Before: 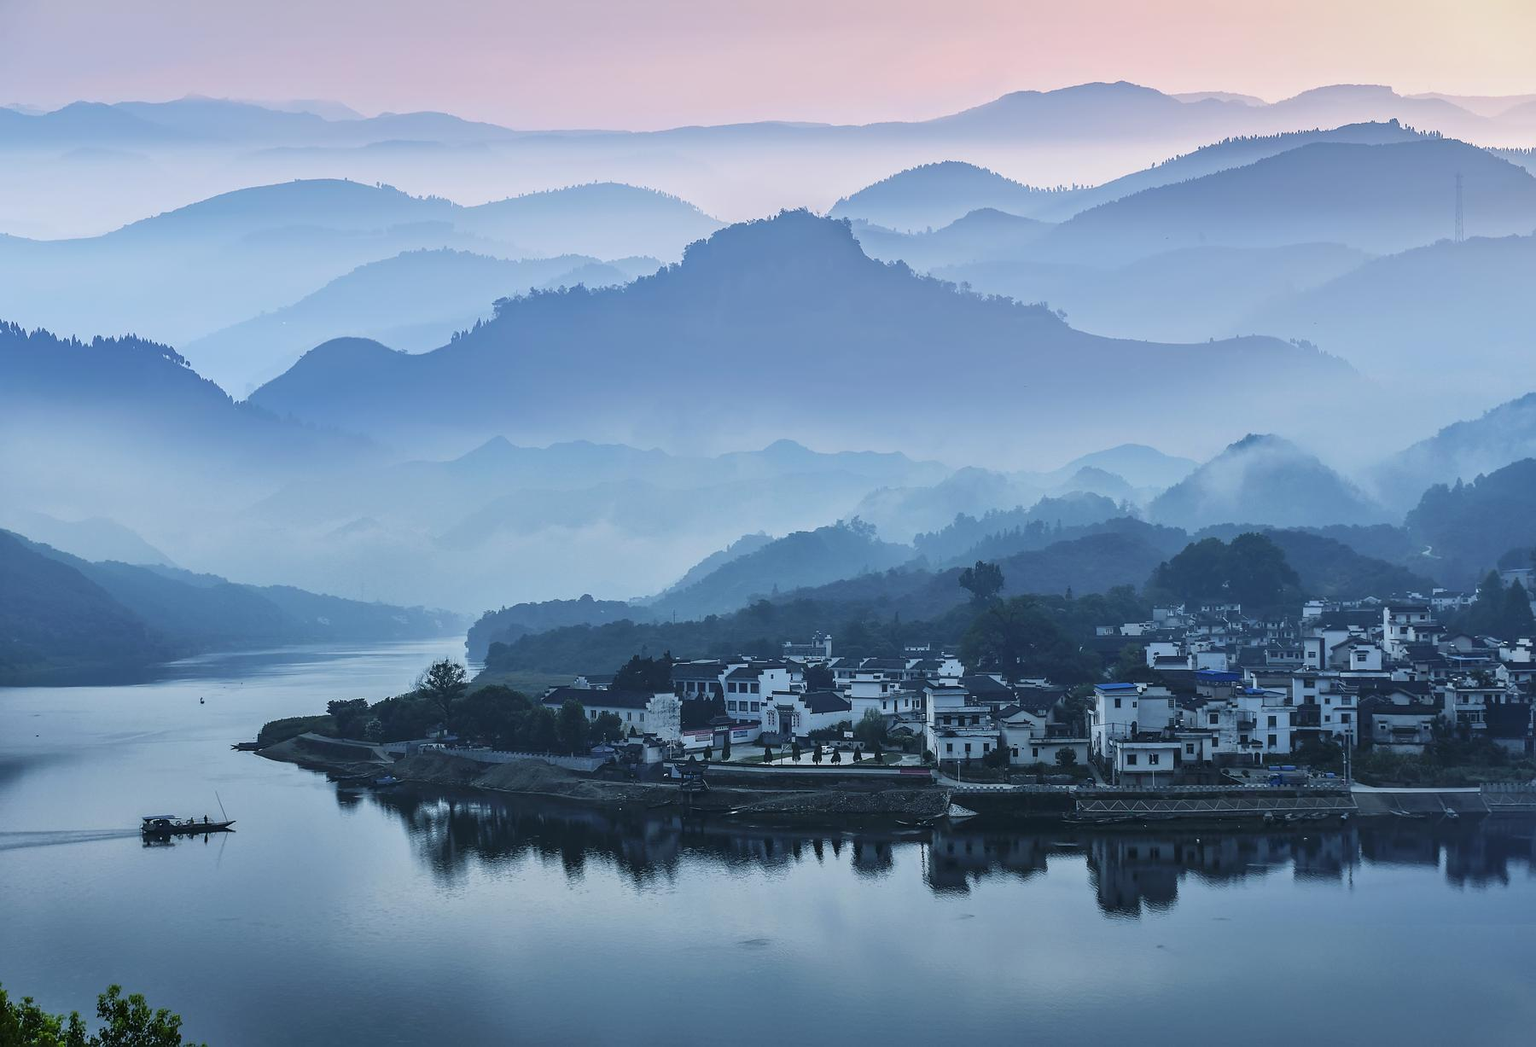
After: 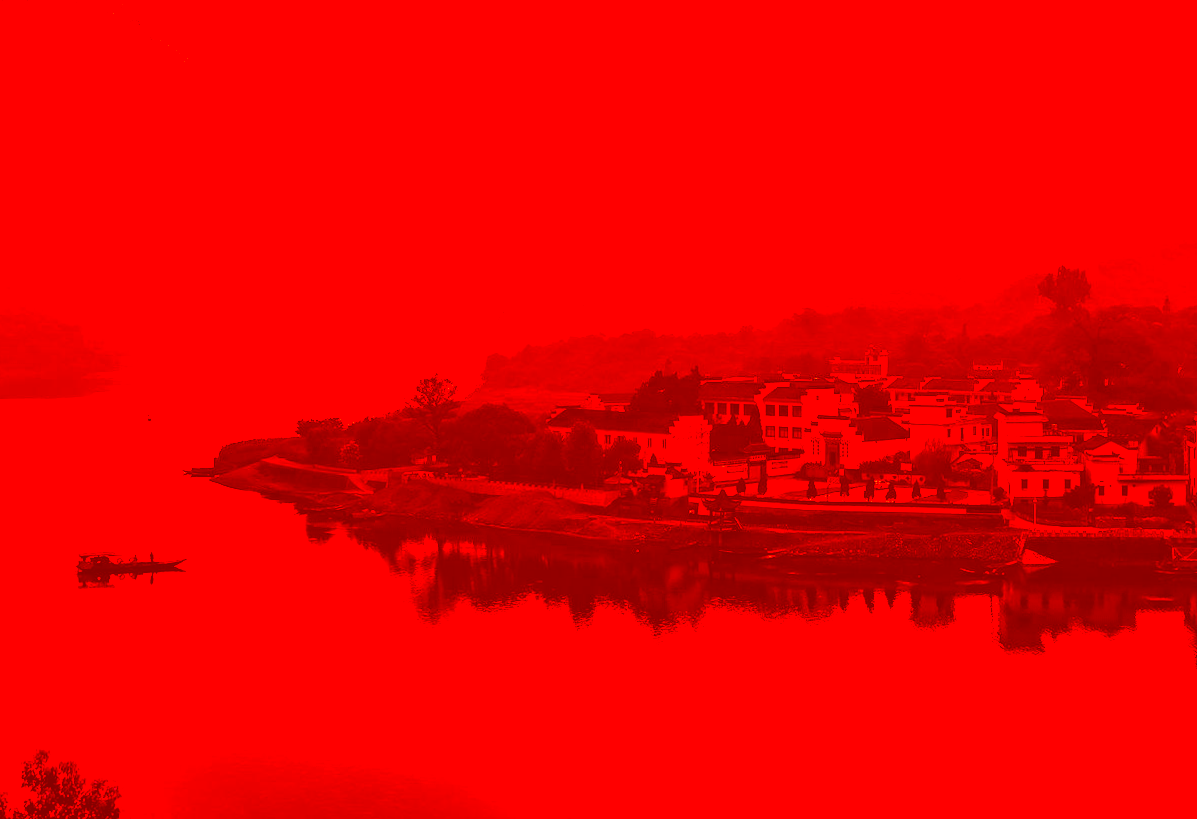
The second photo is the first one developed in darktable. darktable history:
crop and rotate: angle -0.726°, left 3.893%, top 31.94%, right 28.34%
color correction: highlights a* -39.63, highlights b* -39.43, shadows a* -39.32, shadows b* -39.21, saturation -2.98
color balance rgb: global offset › luminance -0.899%, perceptual saturation grading › global saturation 29.947%, perceptual brilliance grading › global brilliance 14.963%, perceptual brilliance grading › shadows -35.627%, contrast 14.853%
tone curve: curves: ch0 [(0, 0.046) (0.04, 0.074) (0.831, 0.861) (1, 1)]; ch1 [(0, 0) (0.146, 0.159) (0.338, 0.365) (0.417, 0.455) (0.489, 0.486) (0.504, 0.502) (0.529, 0.537) (0.563, 0.567) (1, 1)]; ch2 [(0, 0) (0.307, 0.298) (0.388, 0.375) (0.443, 0.456) (0.485, 0.492) (0.544, 0.525) (1, 1)], color space Lab, independent channels, preserve colors none
